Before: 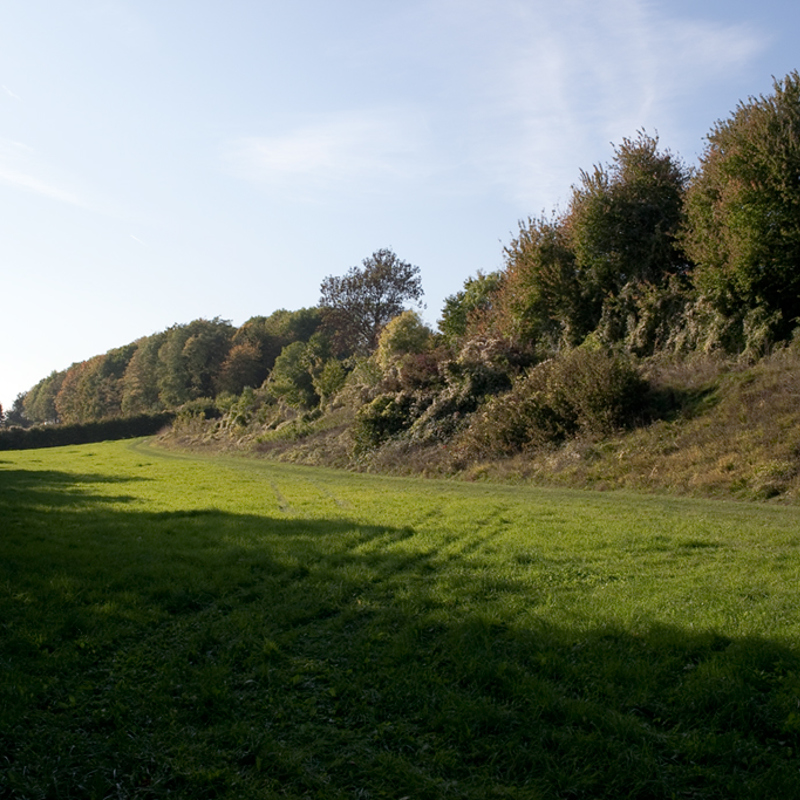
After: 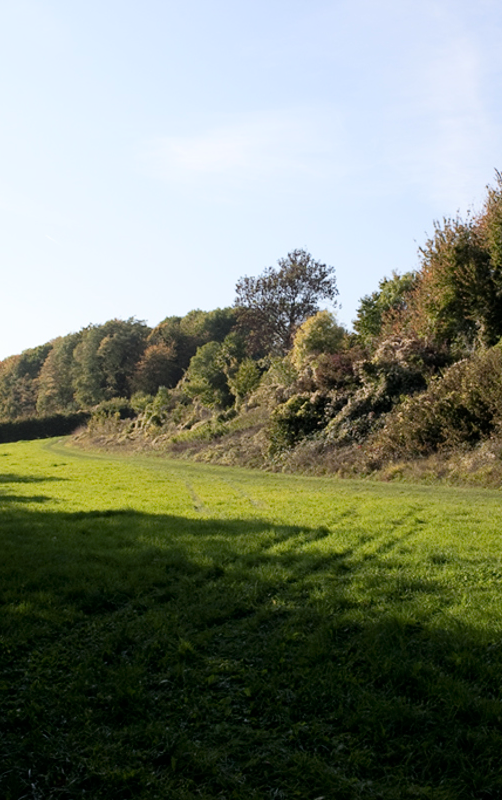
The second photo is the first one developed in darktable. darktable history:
crop: left 10.644%, right 26.528%
tone curve: curves: ch0 [(0, 0) (0.004, 0.001) (0.133, 0.112) (0.325, 0.362) (0.832, 0.893) (1, 1)], color space Lab, linked channels, preserve colors none
